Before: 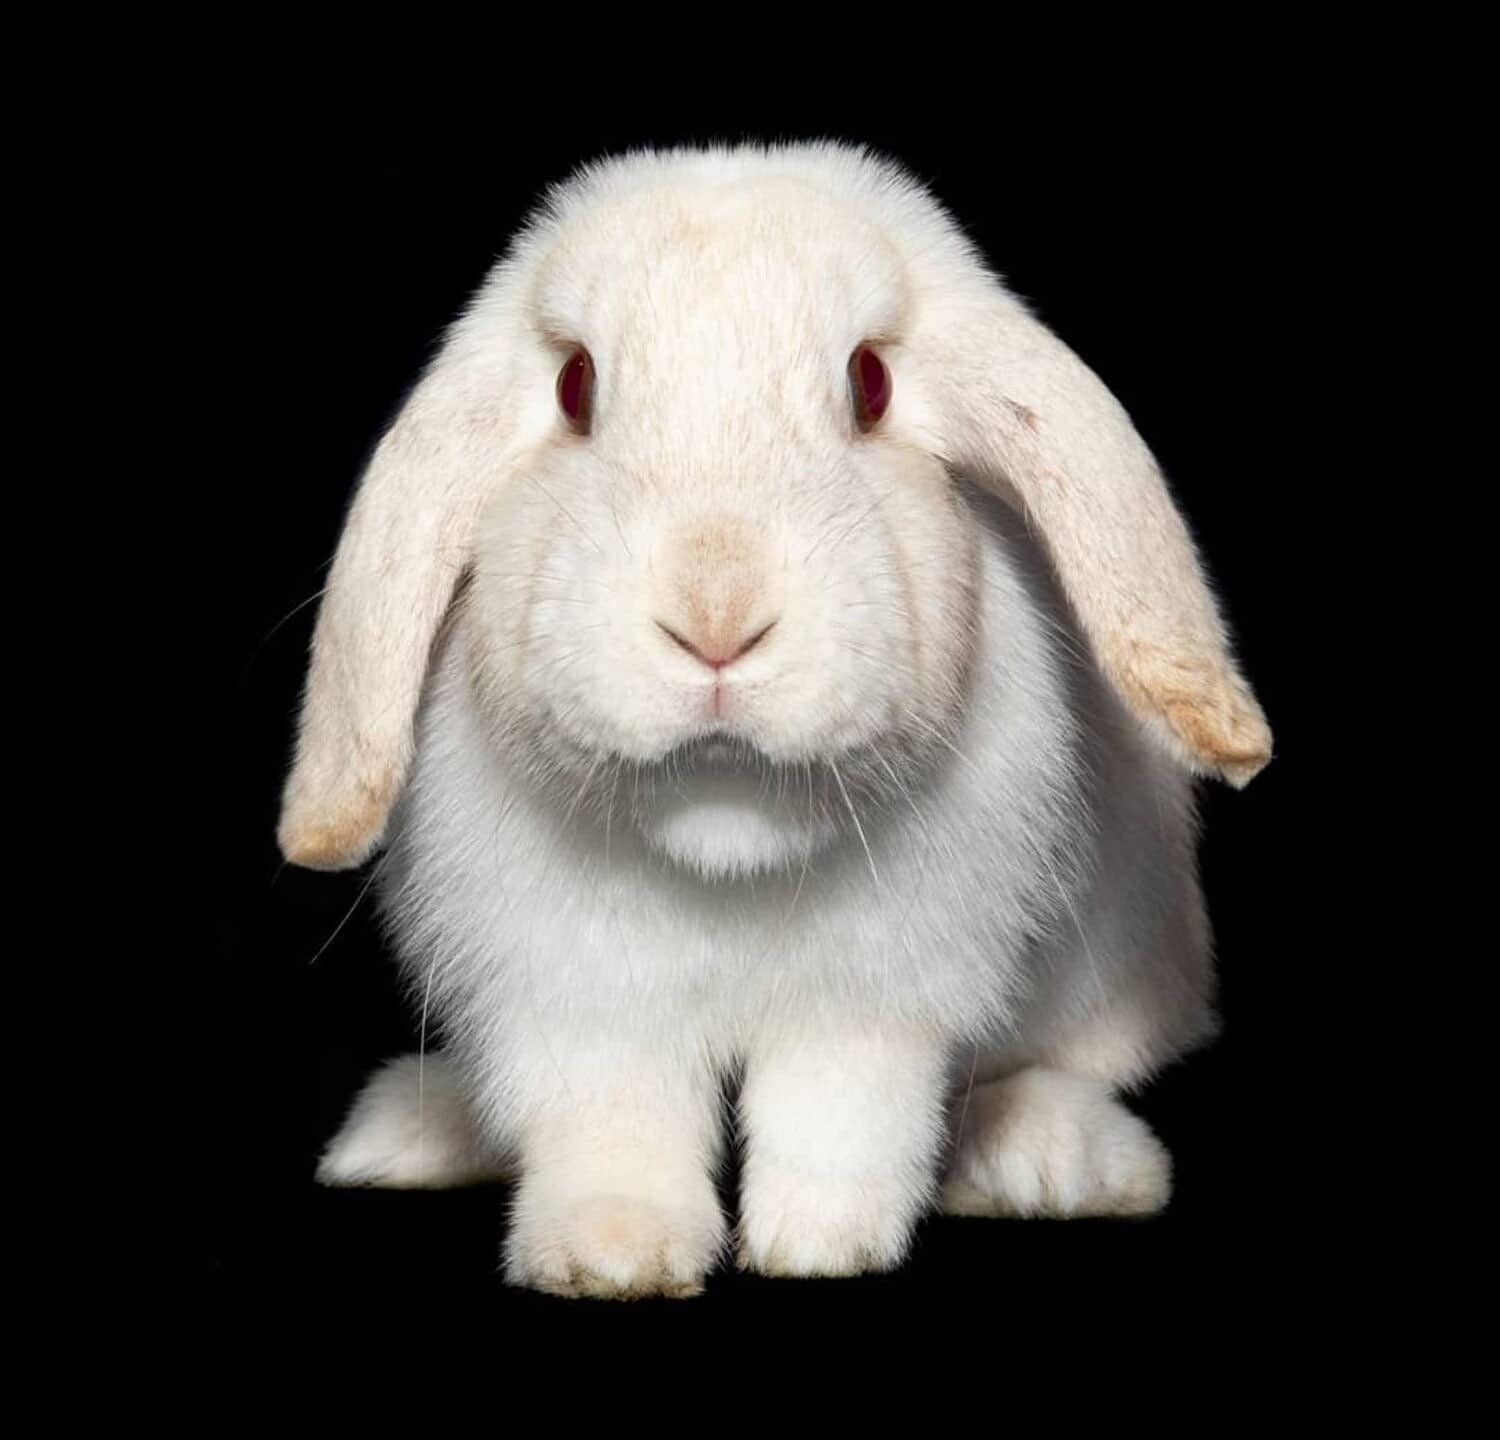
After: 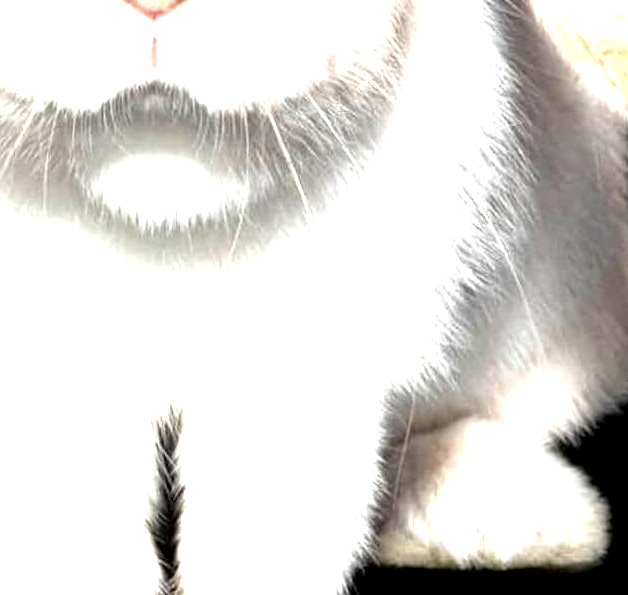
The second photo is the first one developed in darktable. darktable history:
local contrast: highlights 102%, shadows 102%, detail 120%, midtone range 0.2
crop: left 37.573%, top 45.143%, right 20.503%, bottom 13.516%
exposure: black level correction 0.001, exposure 1.648 EV, compensate highlight preservation false
